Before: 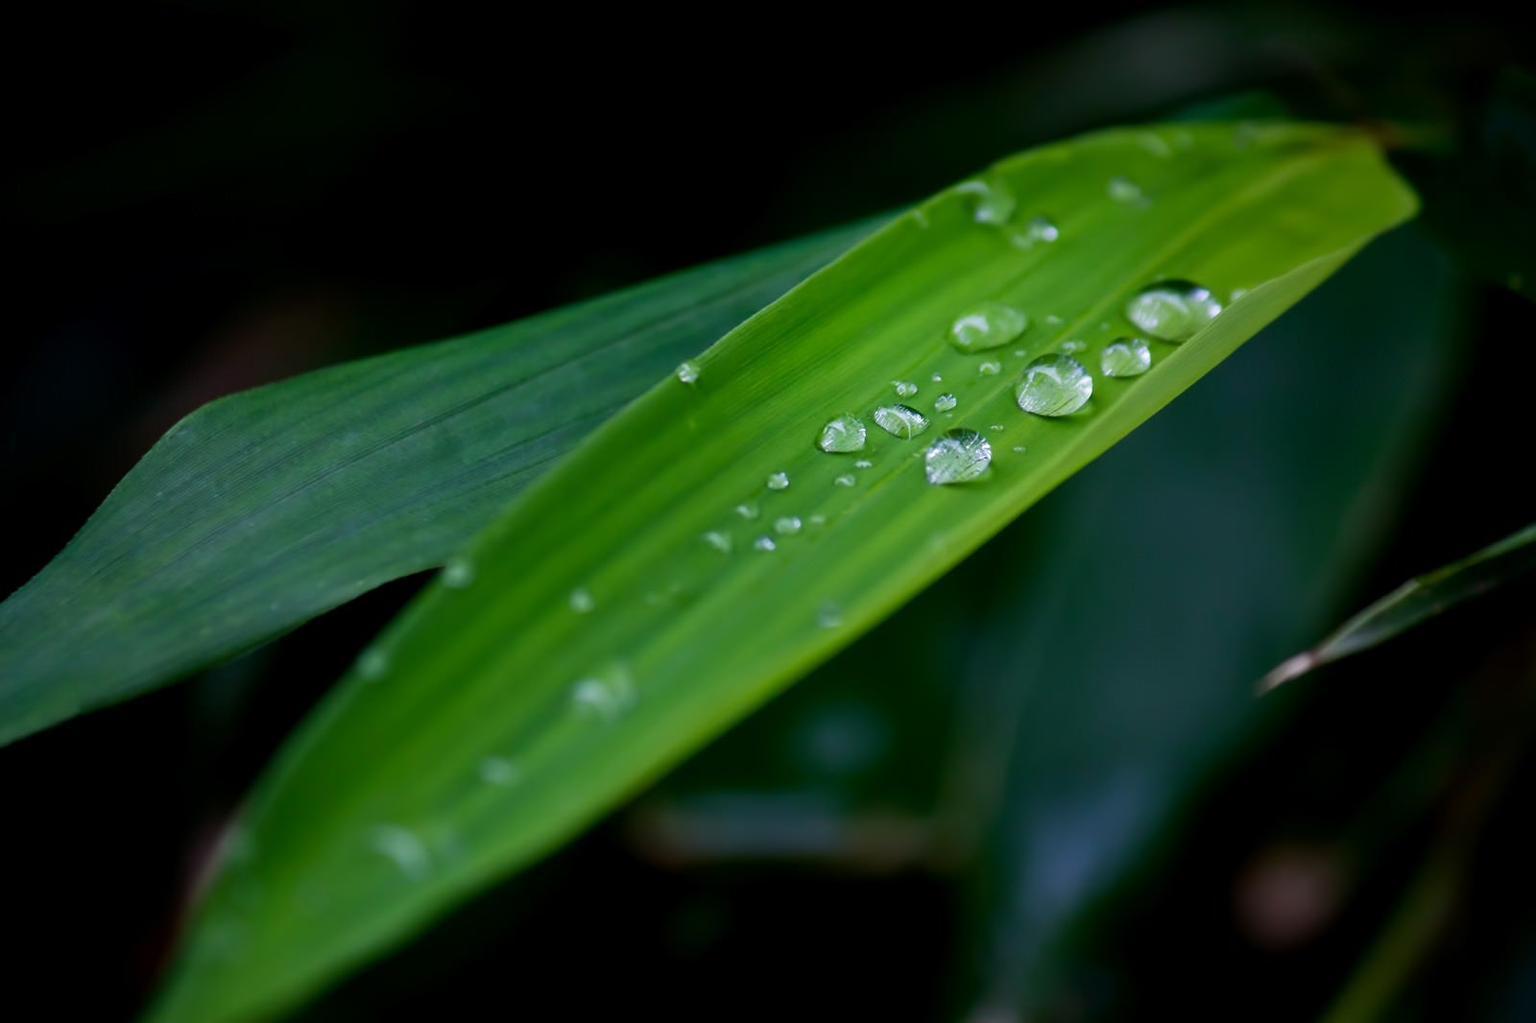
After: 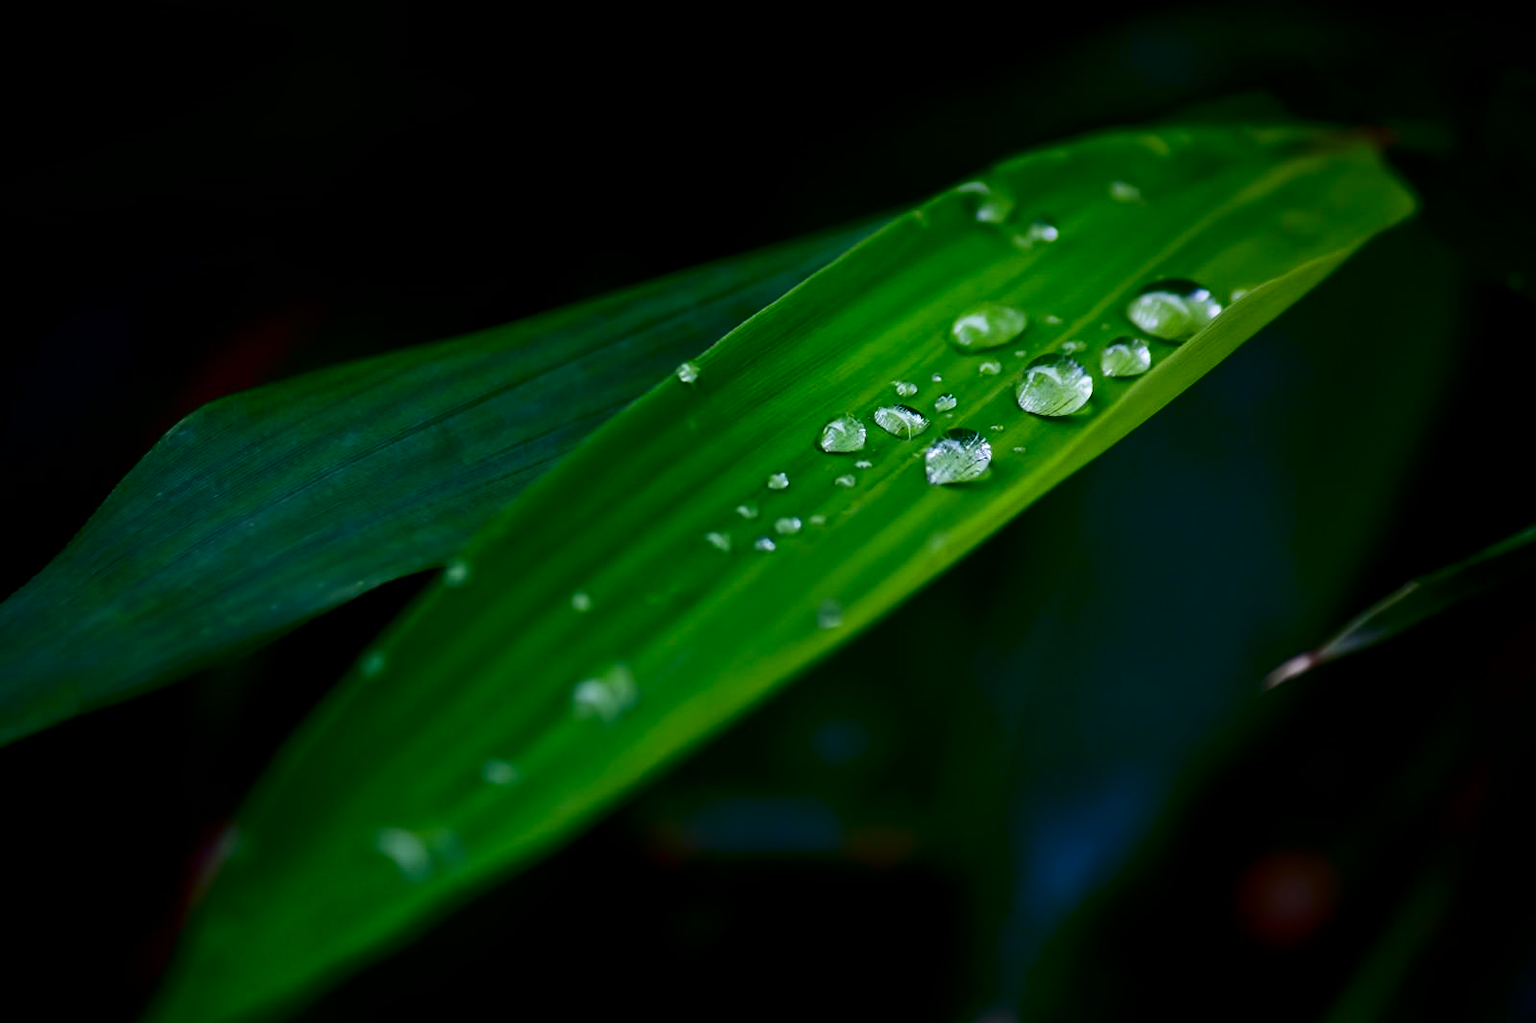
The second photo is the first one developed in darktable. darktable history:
contrast brightness saturation: contrast 0.224, brightness -0.193, saturation 0.243
